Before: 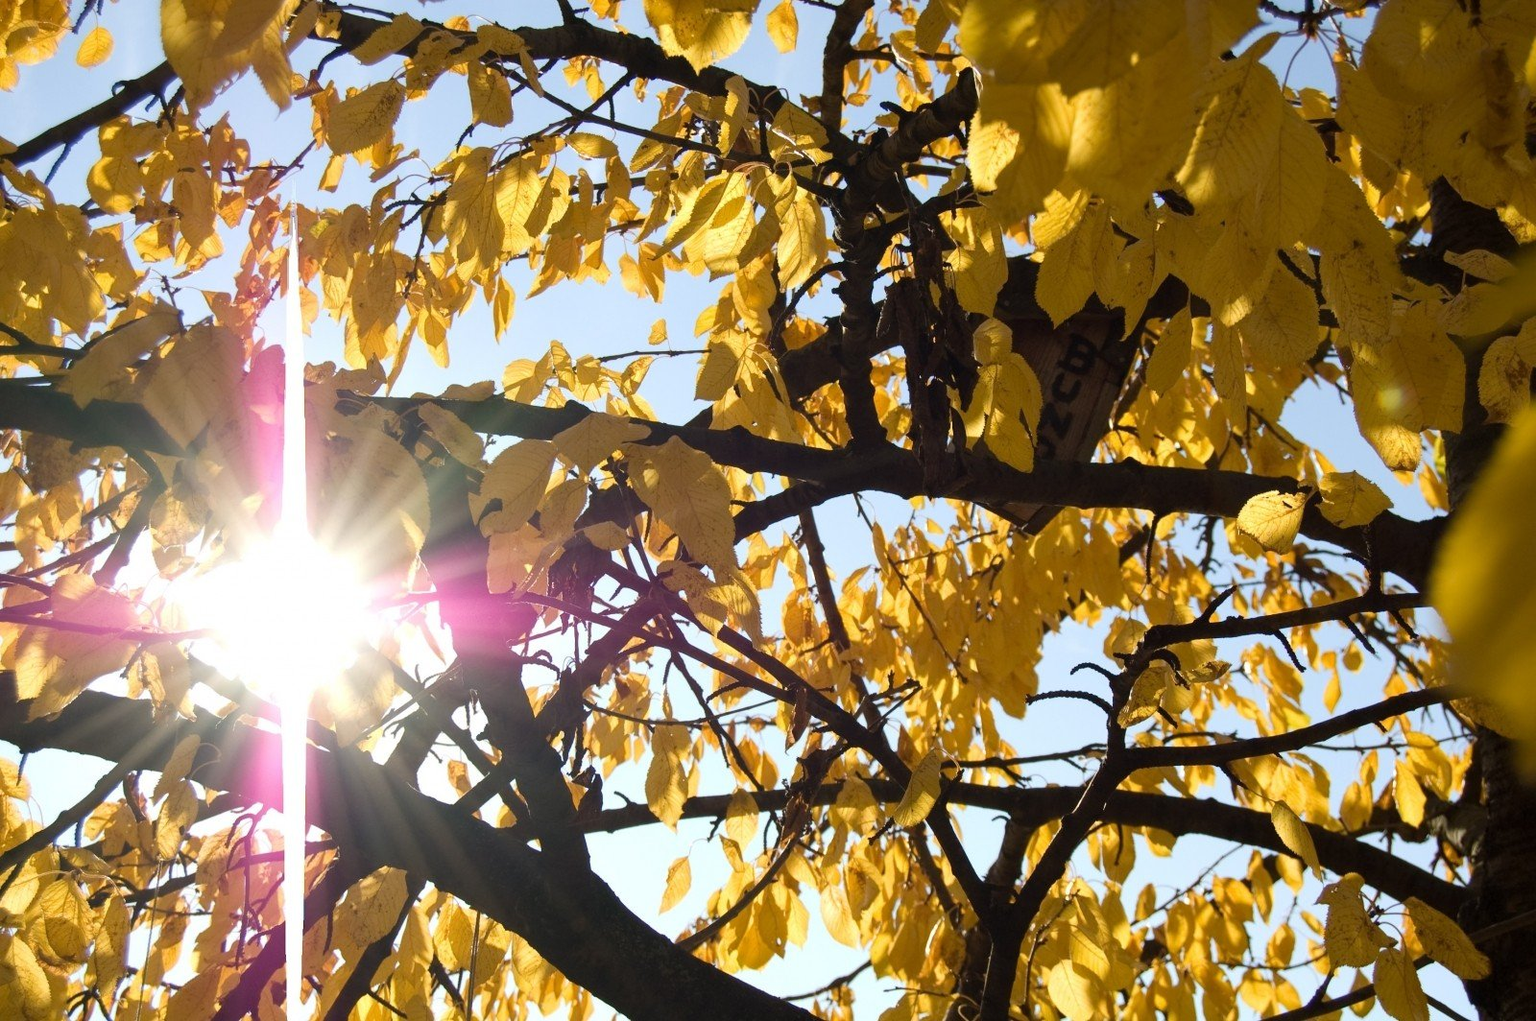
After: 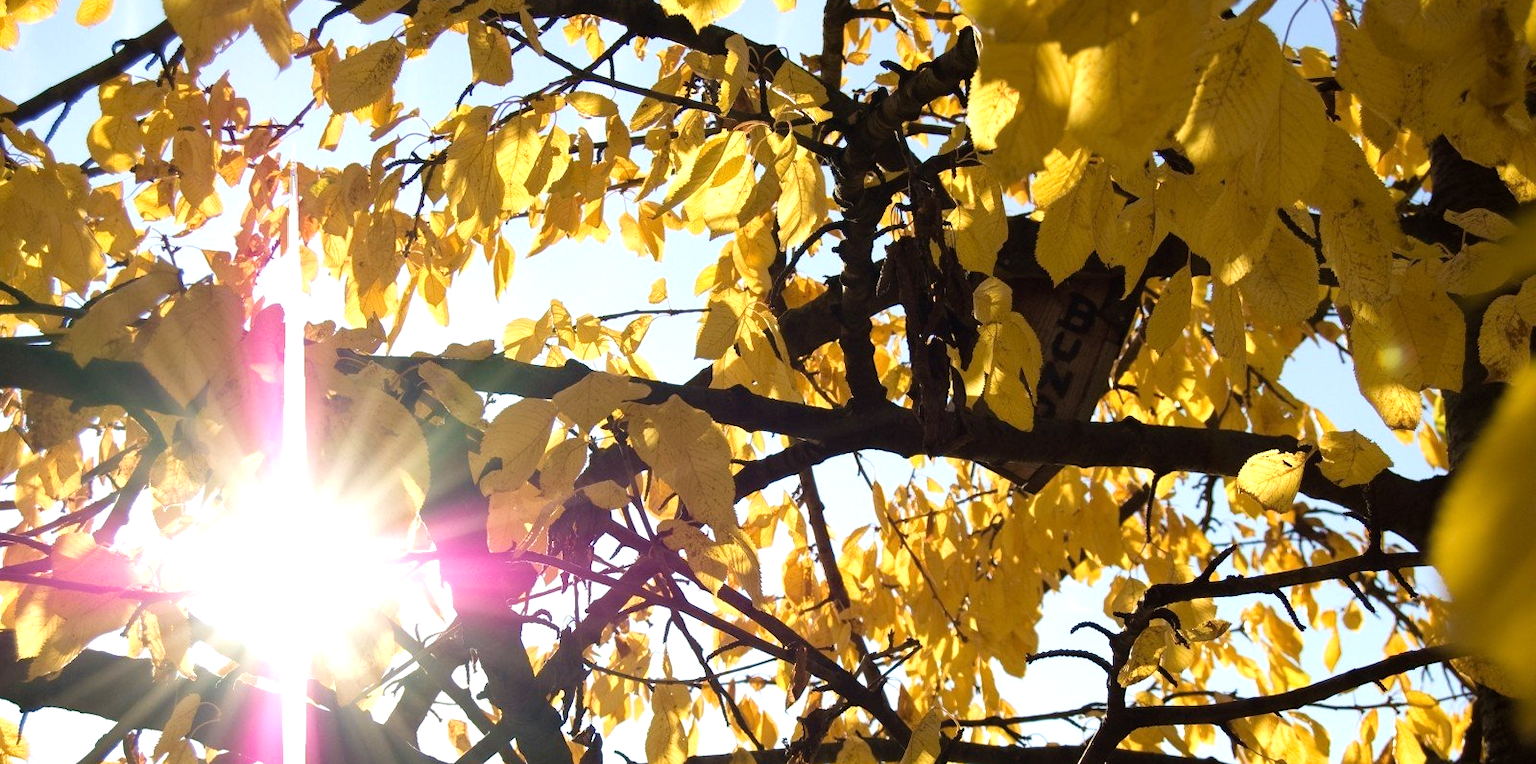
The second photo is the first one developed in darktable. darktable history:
crop: top 4.06%, bottom 21.074%
tone equalizer: -8 EV -0.383 EV, -7 EV -0.356 EV, -6 EV -0.296 EV, -5 EV -0.205 EV, -3 EV 0.208 EV, -2 EV 0.358 EV, -1 EV 0.372 EV, +0 EV 0.421 EV
exposure: compensate highlight preservation false
velvia: on, module defaults
